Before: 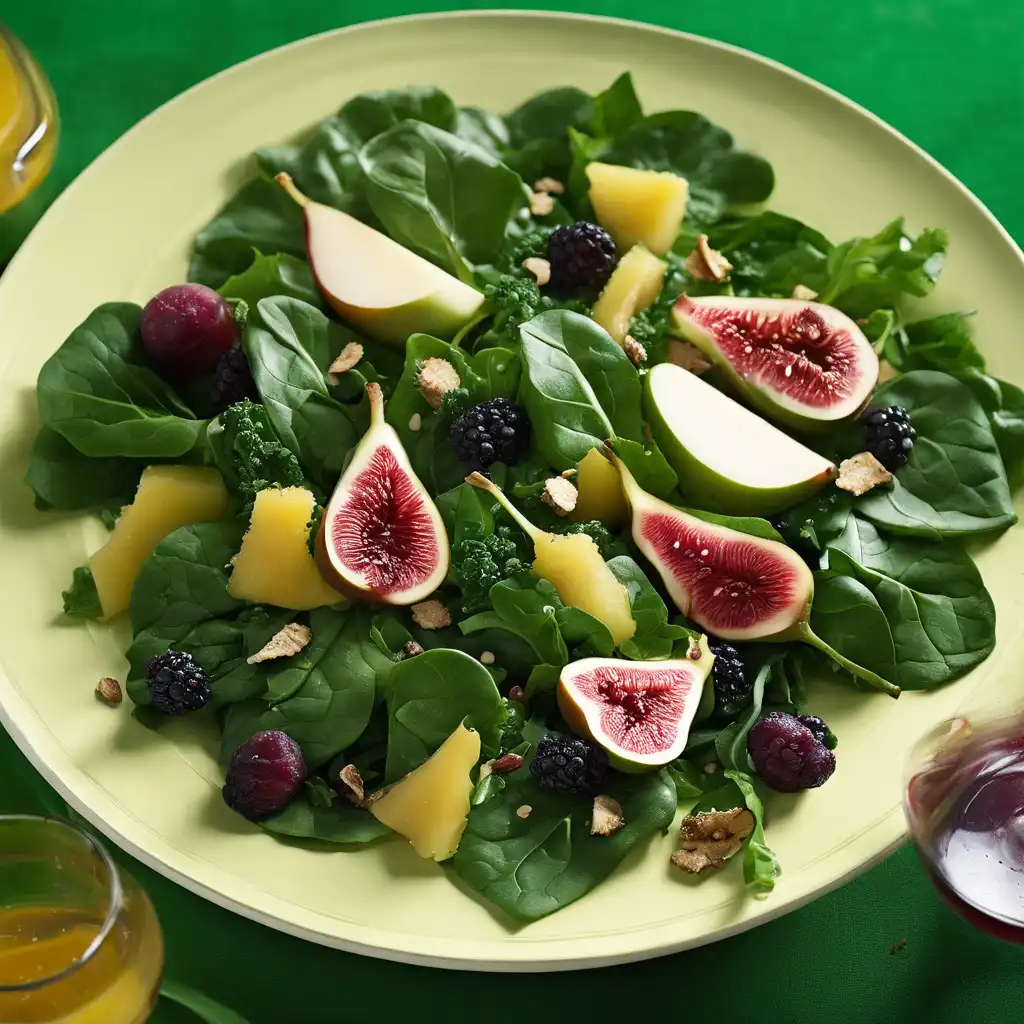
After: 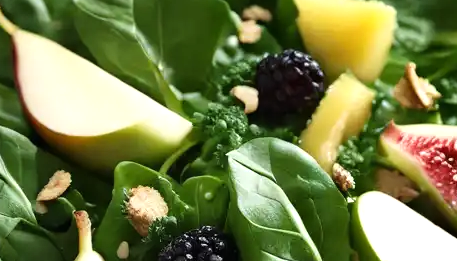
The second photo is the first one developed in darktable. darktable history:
exposure: exposure -0.072 EV, compensate highlight preservation false
crop: left 28.613%, top 16.864%, right 26.671%, bottom 57.594%
tone equalizer: -8 EV -0.383 EV, -7 EV -0.423 EV, -6 EV -0.316 EV, -5 EV -0.238 EV, -3 EV 0.217 EV, -2 EV 0.353 EV, -1 EV 0.393 EV, +0 EV 0.414 EV
